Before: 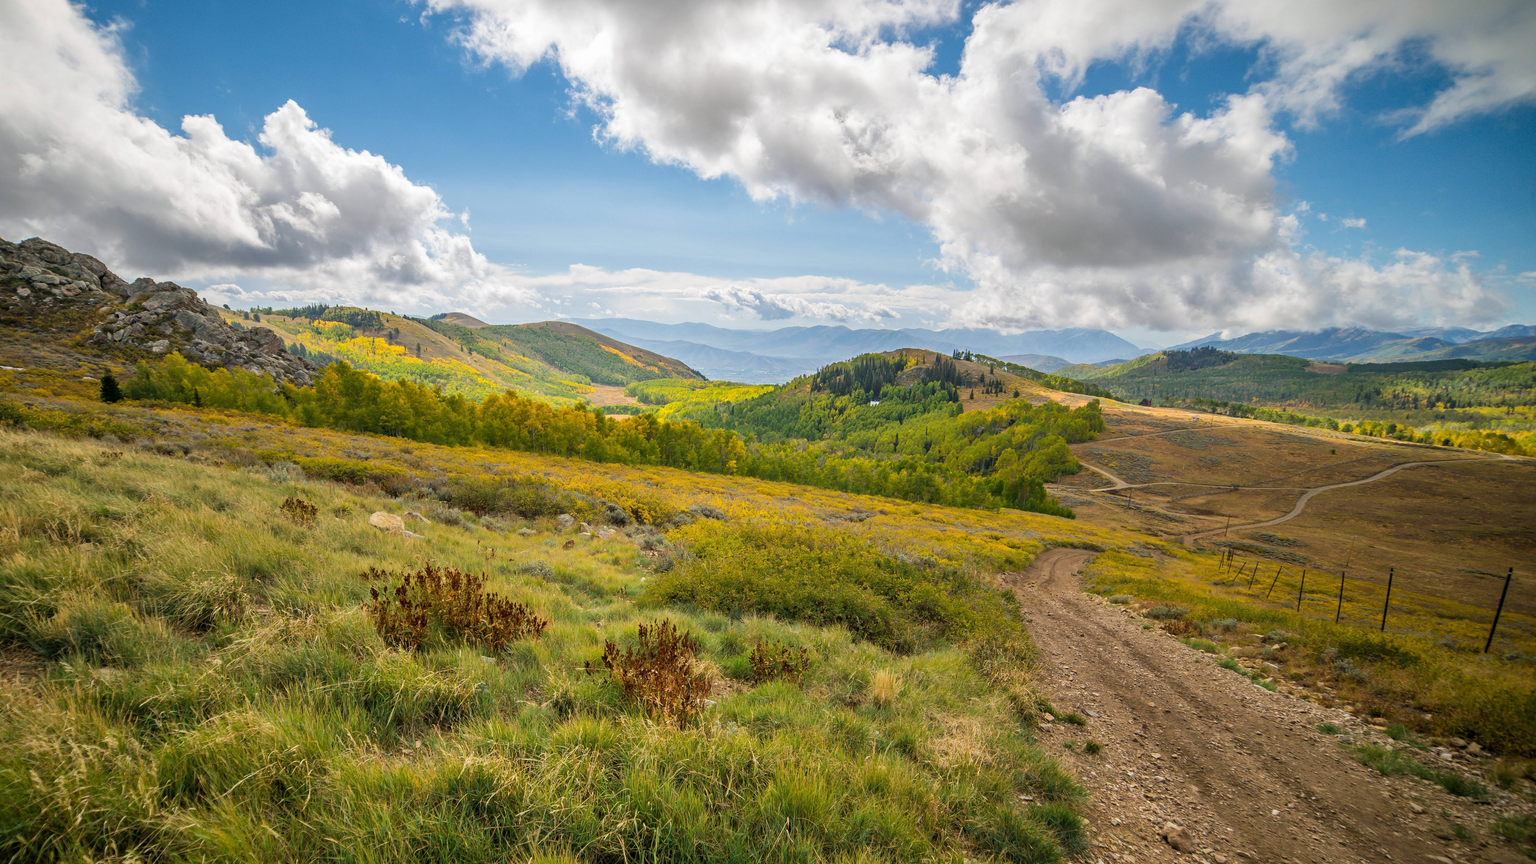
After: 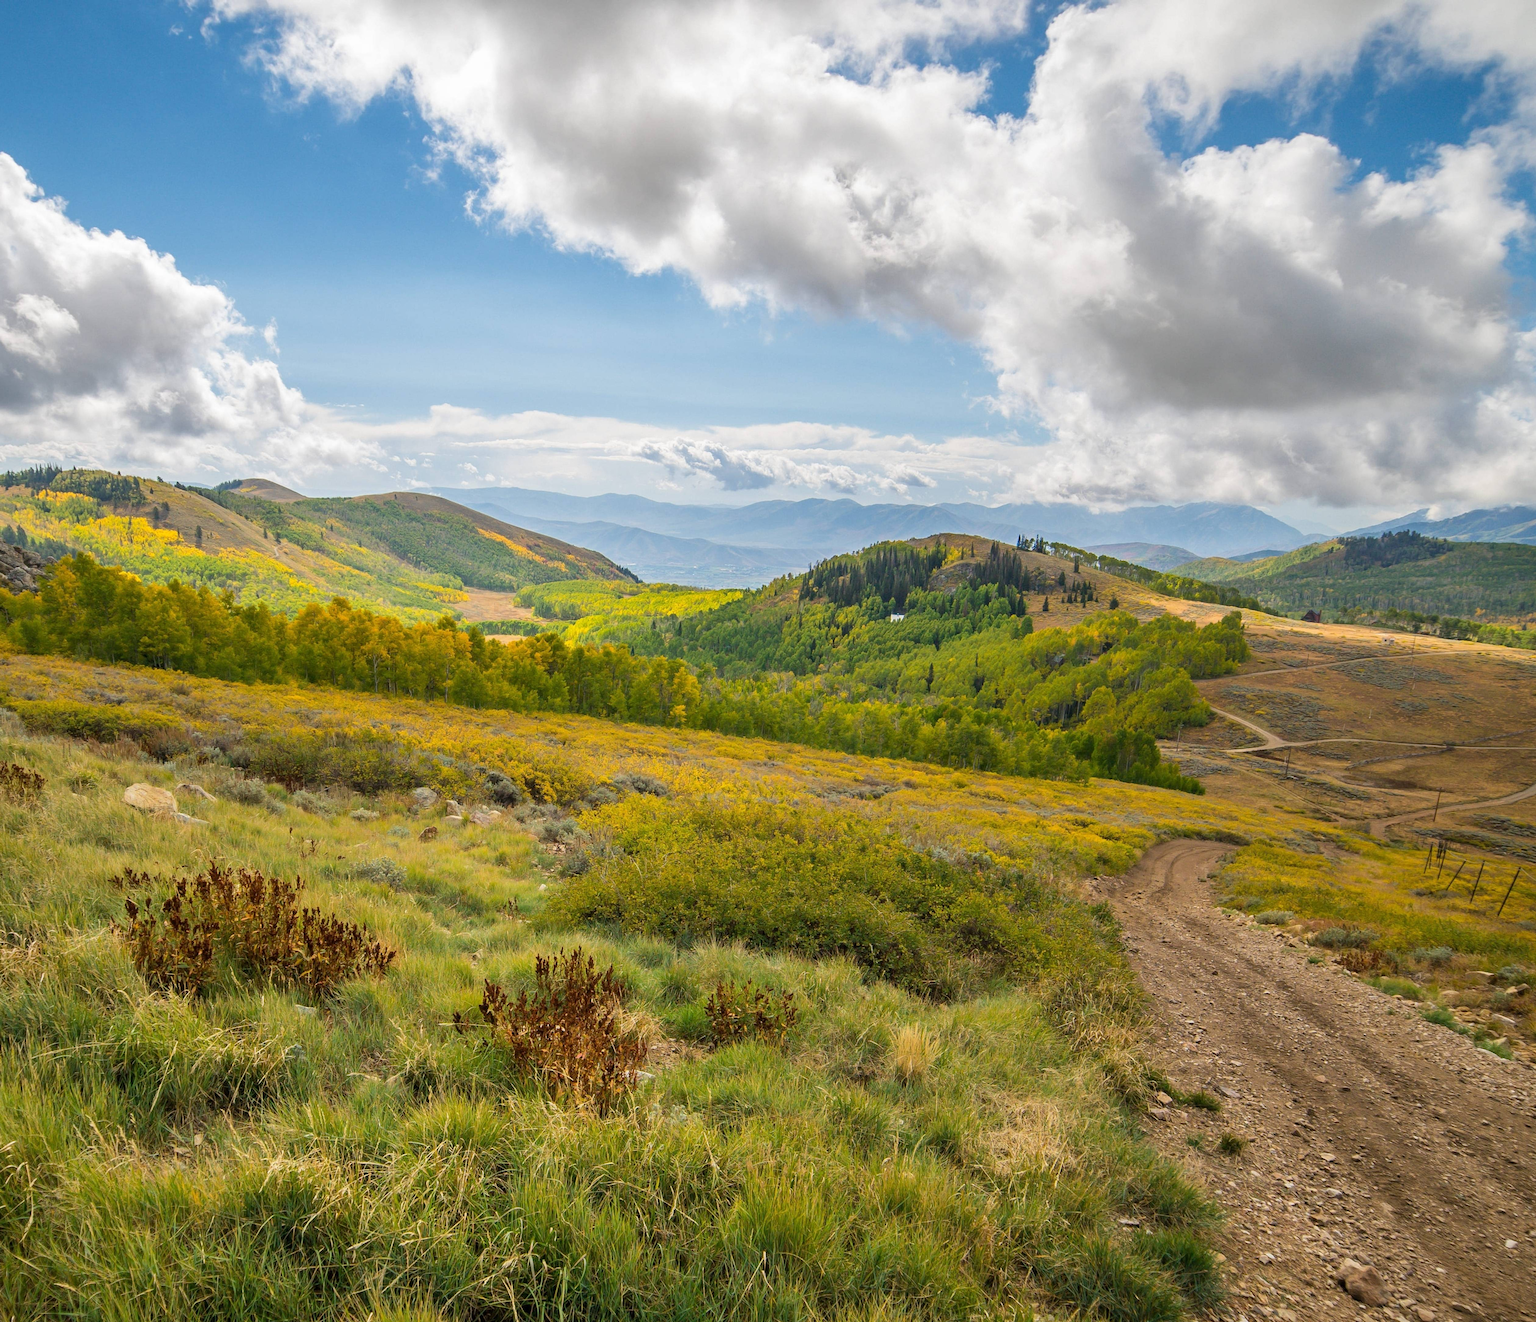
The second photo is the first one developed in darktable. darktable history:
crop and rotate: left 18.804%, right 15.867%
